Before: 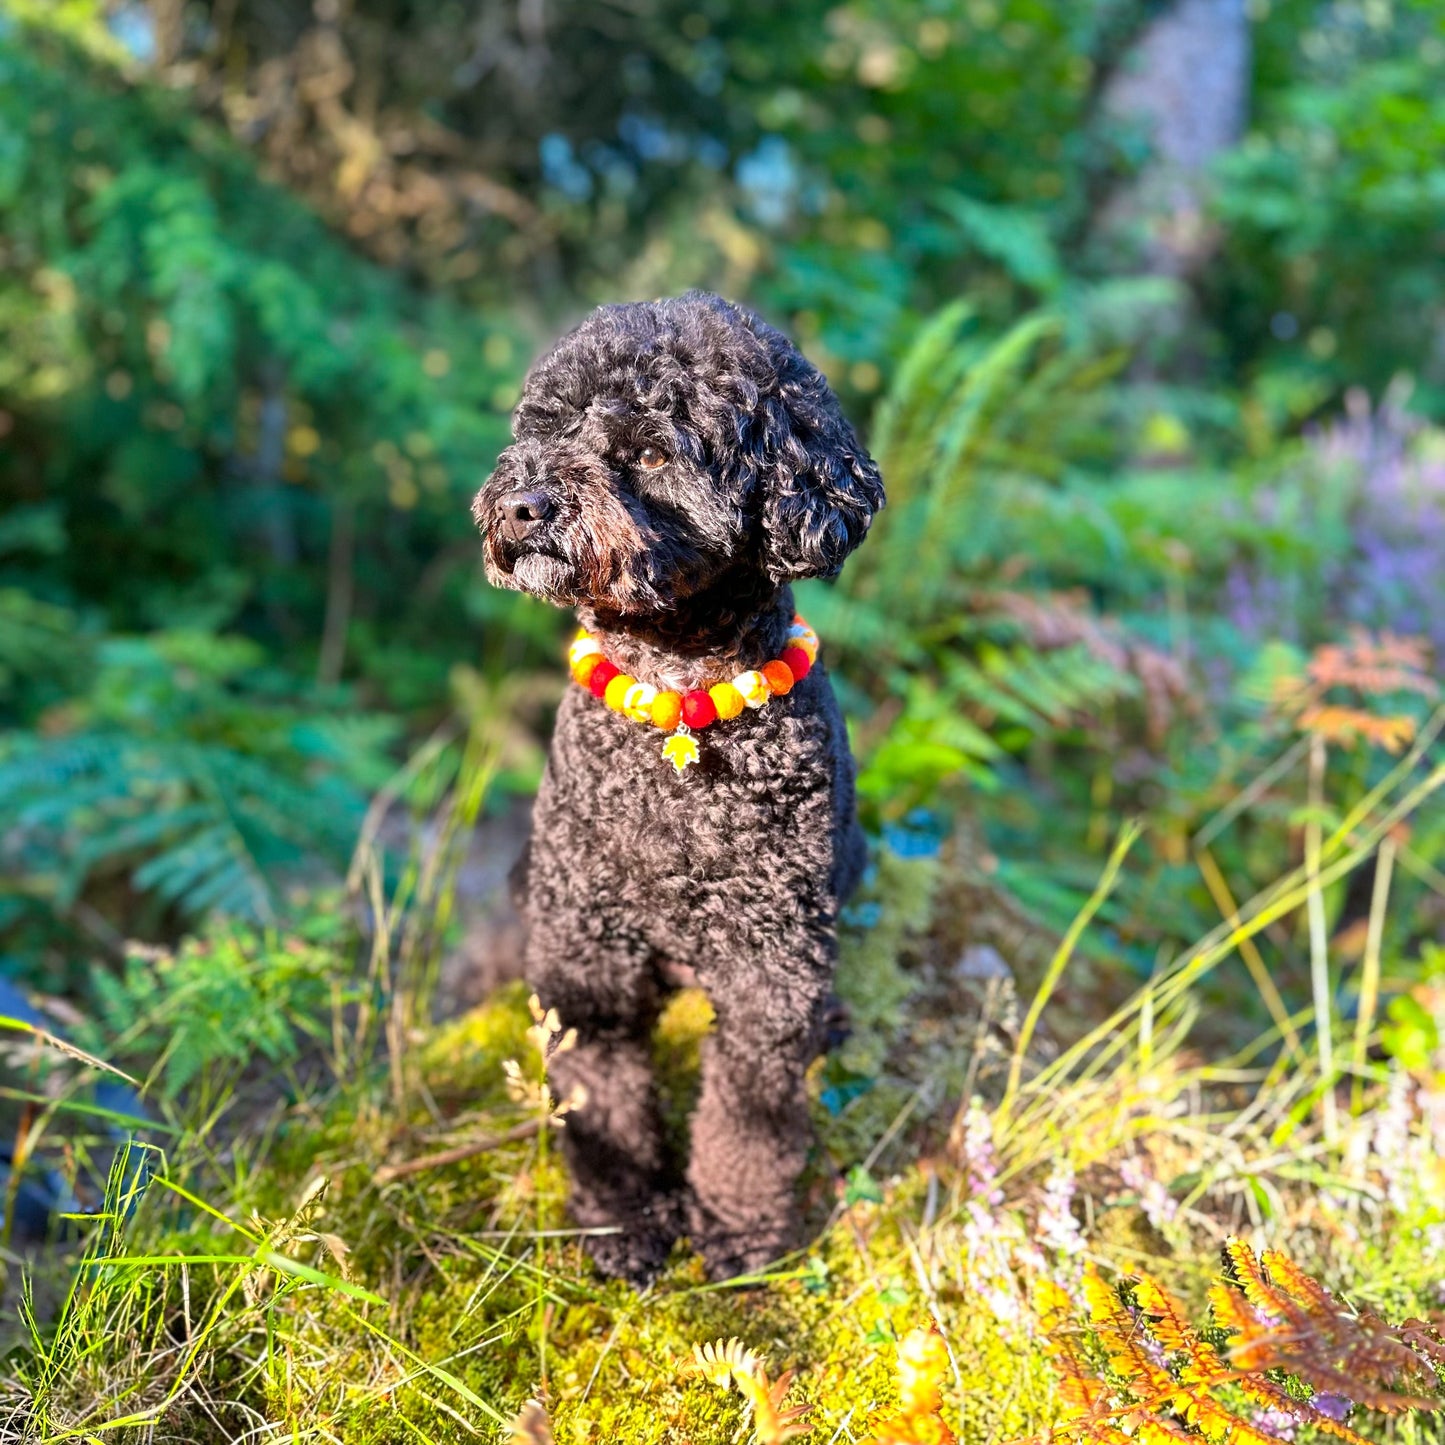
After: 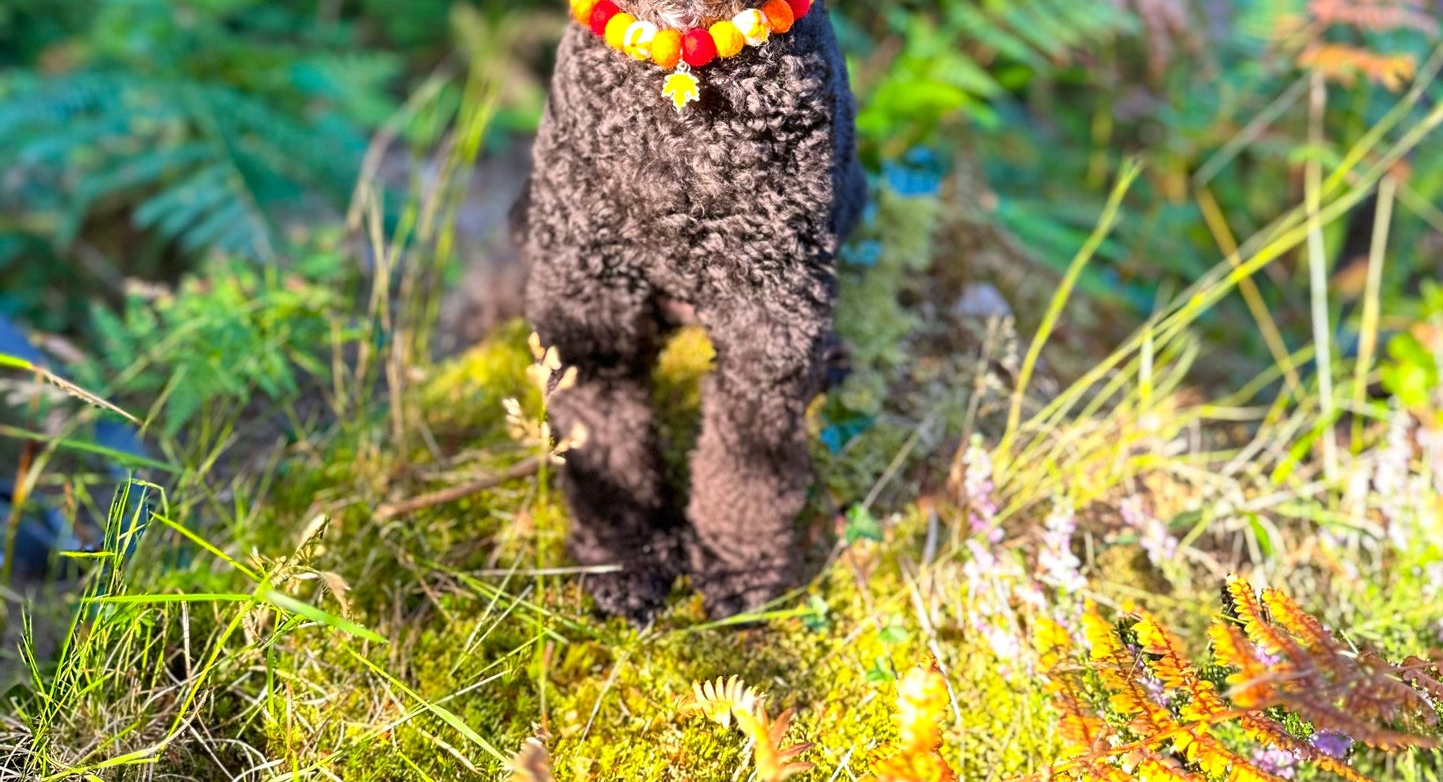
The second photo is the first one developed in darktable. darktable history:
crop and rotate: top 45.846%, right 0.073%
